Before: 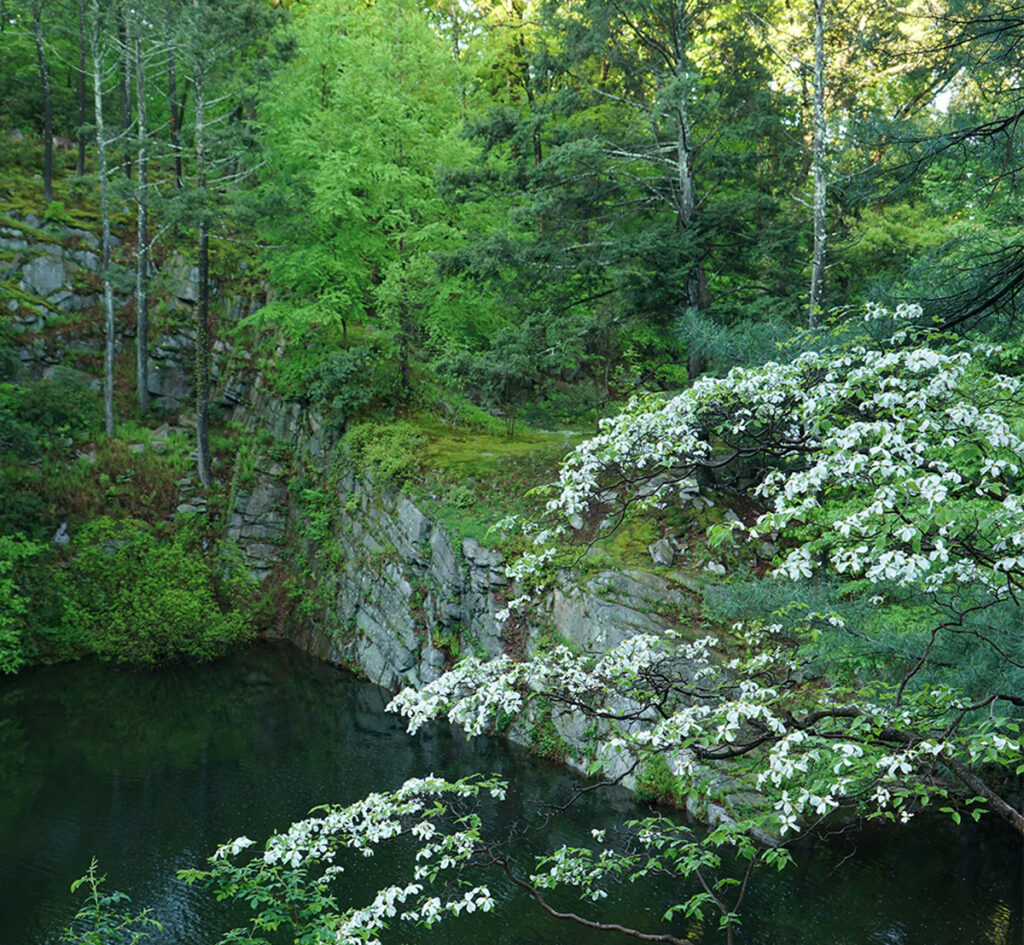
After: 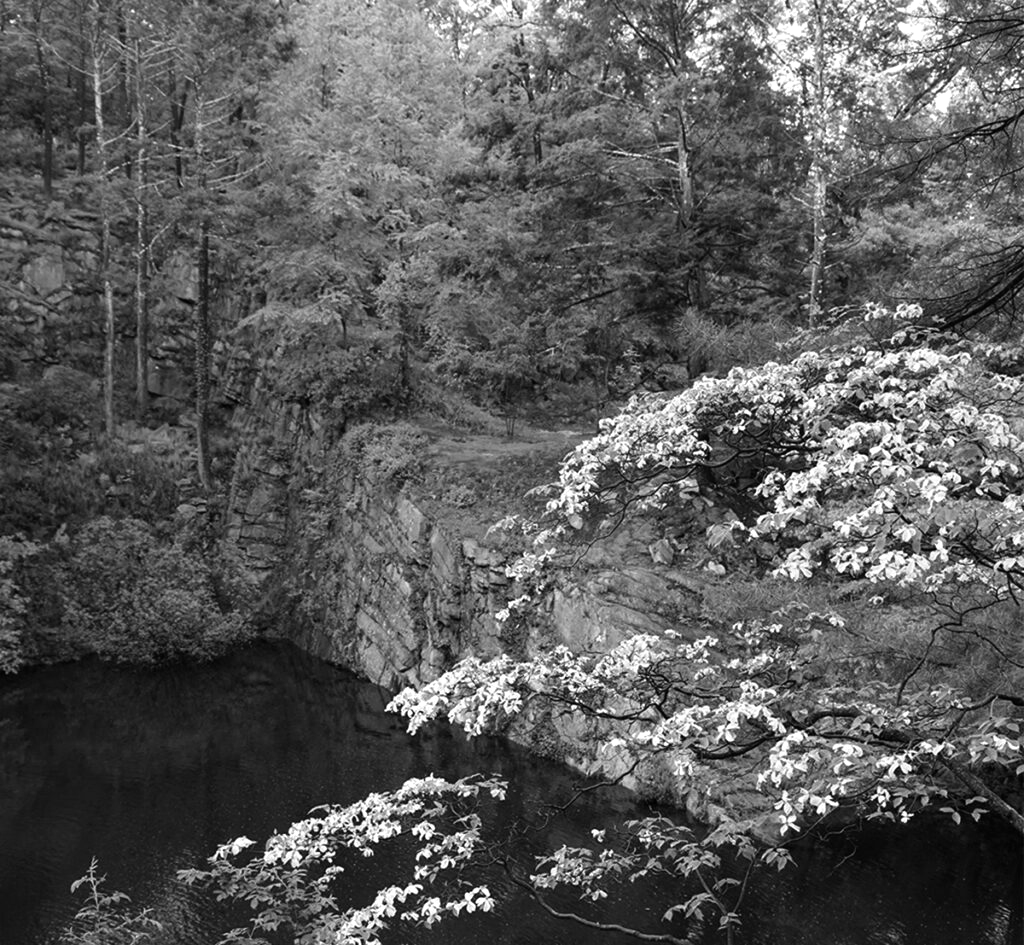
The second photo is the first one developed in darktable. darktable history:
color calibration: x 0.37, y 0.382, temperature 4313.32 K
monochrome: on, module defaults
color balance rgb: linear chroma grading › global chroma 50%, perceptual saturation grading › global saturation 2.34%, global vibrance 6.64%, contrast 12.71%, saturation formula JzAzBz (2021)
